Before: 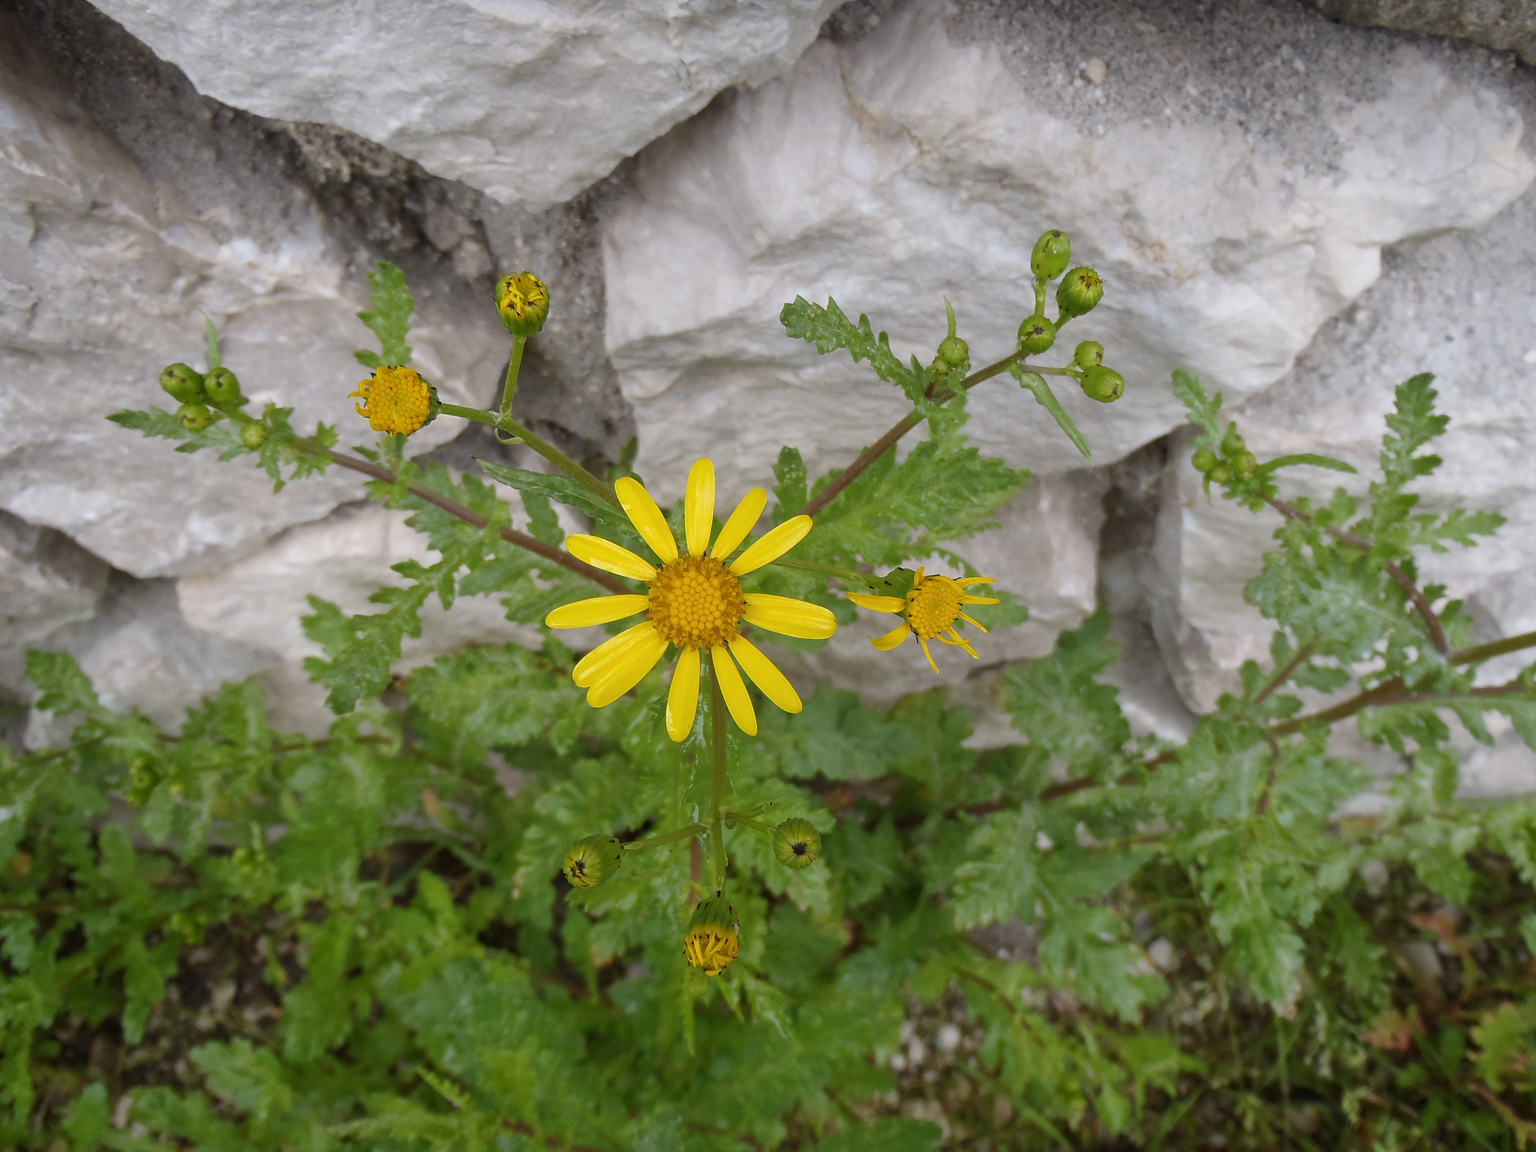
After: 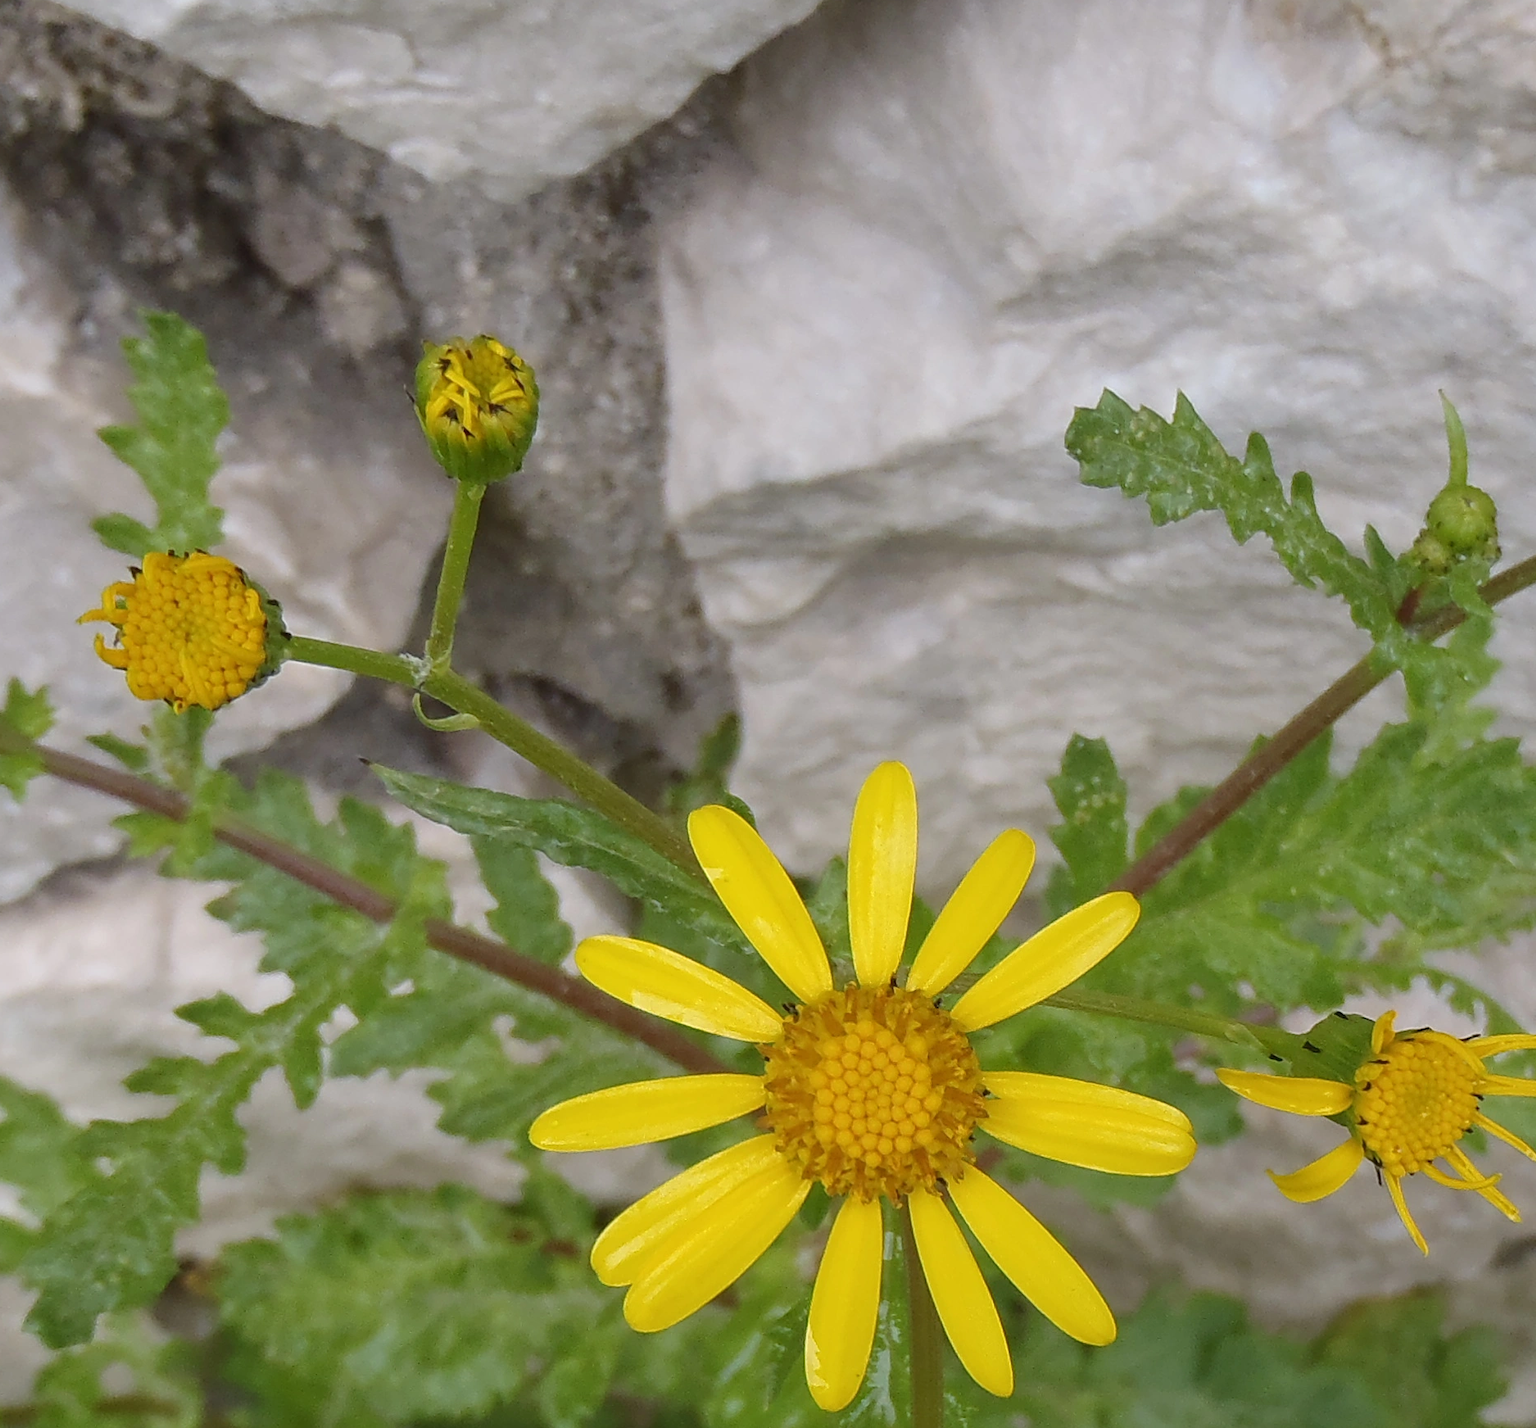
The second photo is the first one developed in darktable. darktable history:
crop: left 20.475%, top 10.879%, right 35.797%, bottom 34.862%
